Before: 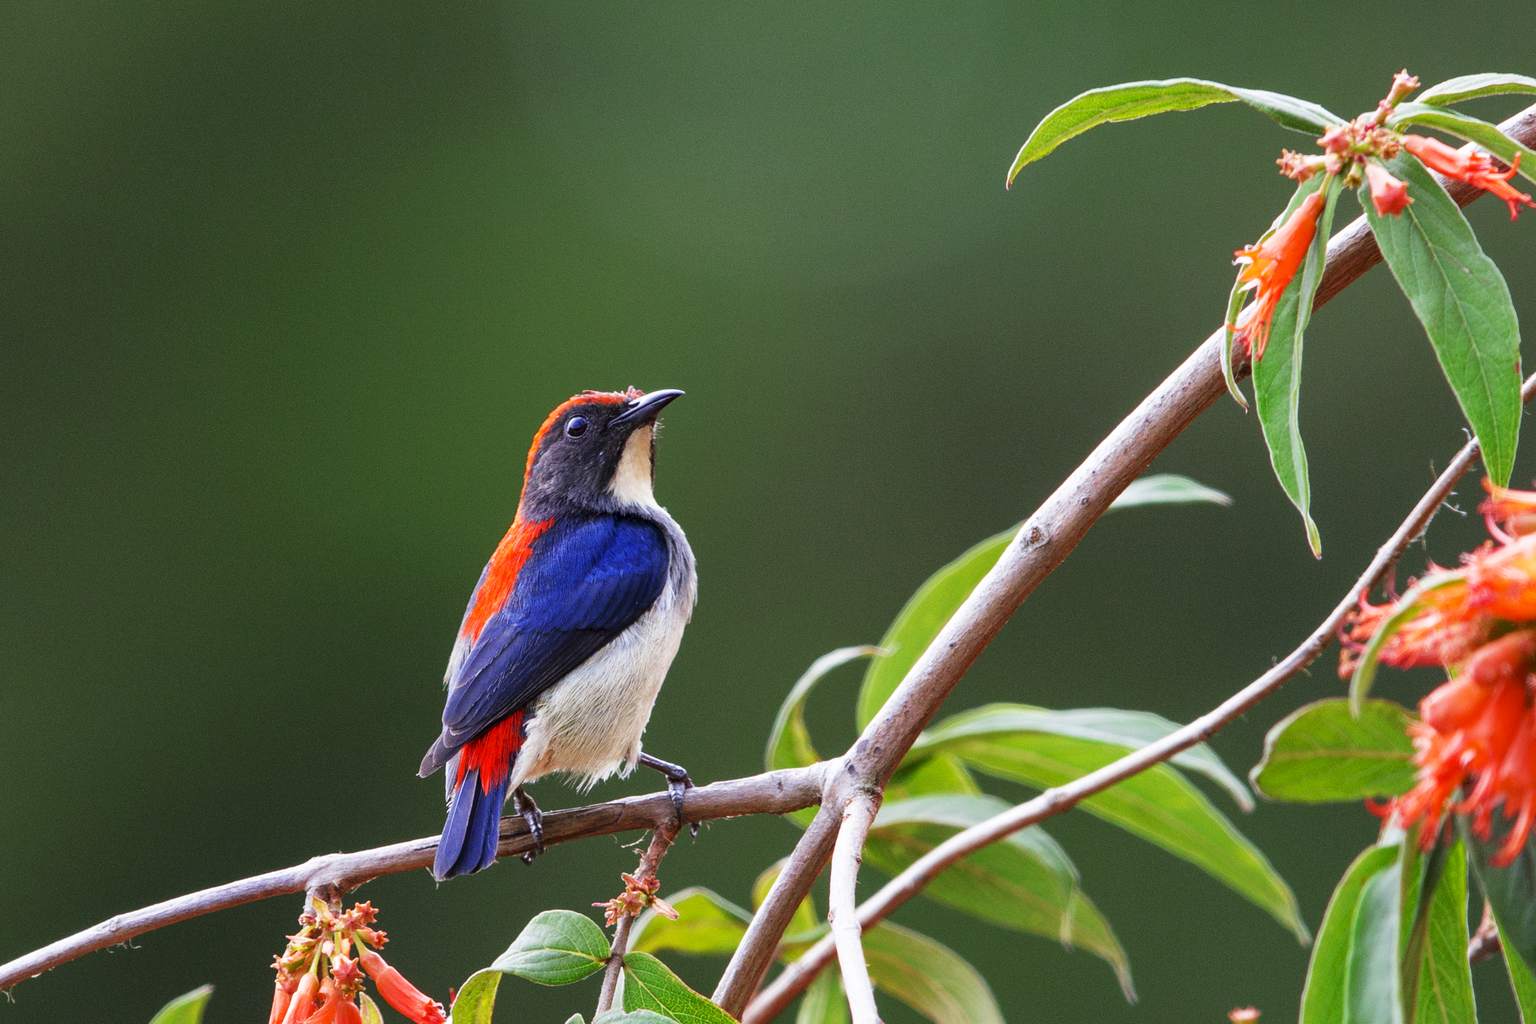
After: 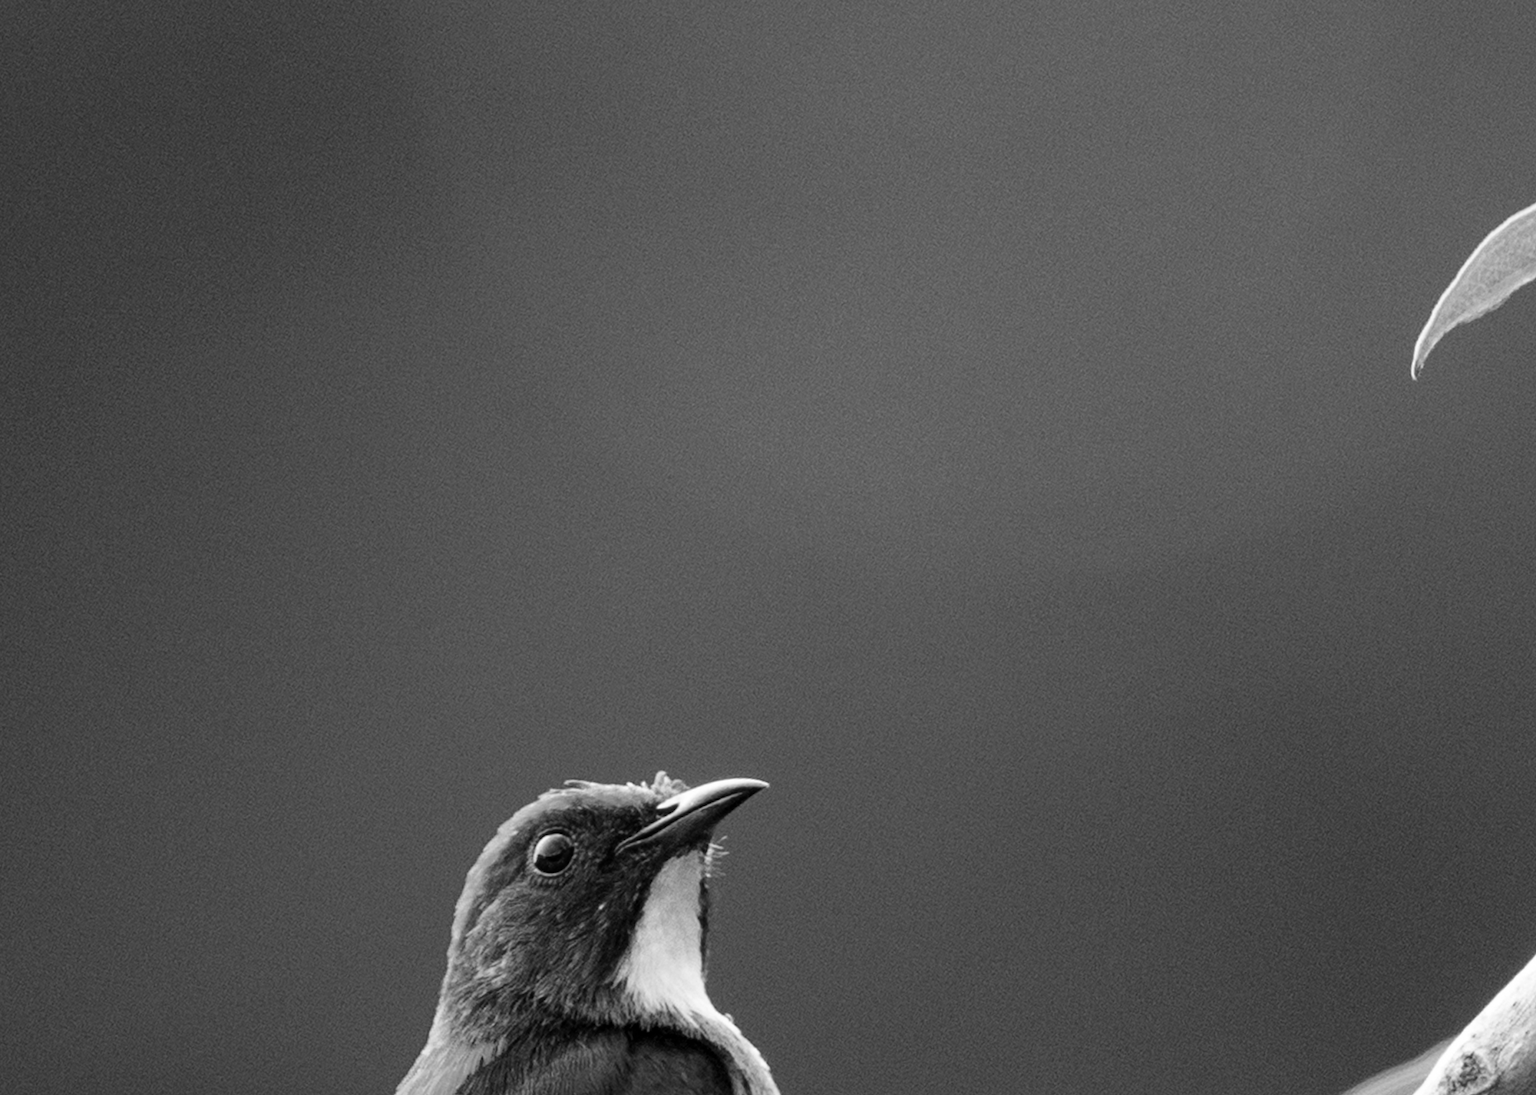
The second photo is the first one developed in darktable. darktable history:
crop: left 19.556%, right 30.401%, bottom 46.458%
monochrome: a 2.21, b -1.33, size 2.2
